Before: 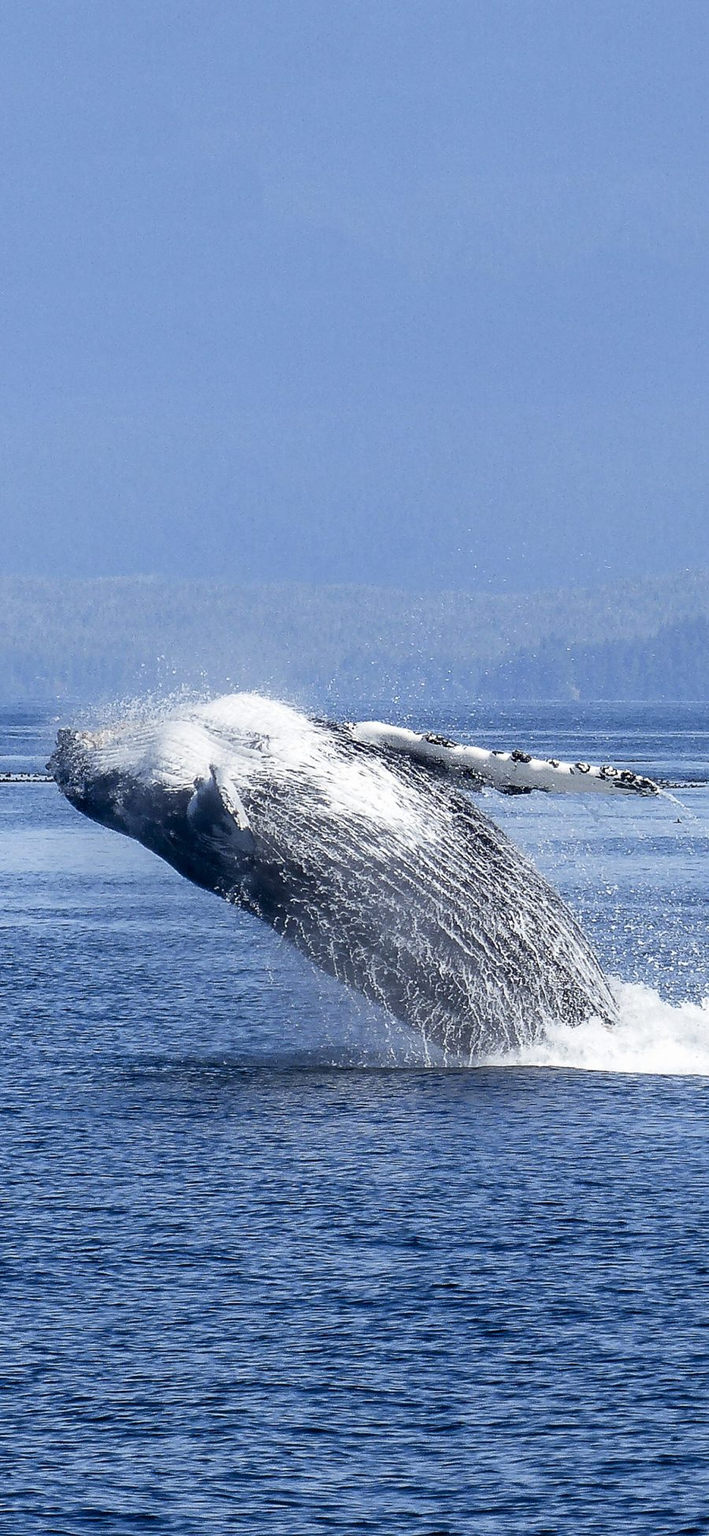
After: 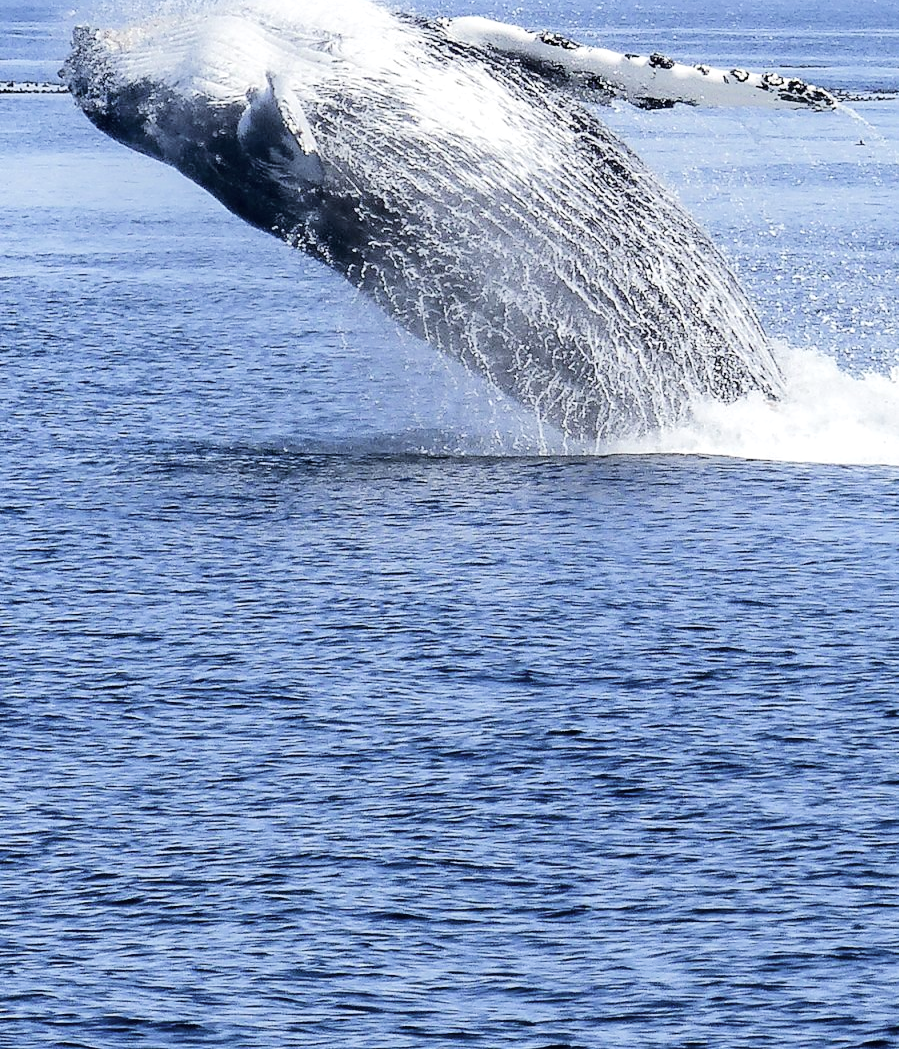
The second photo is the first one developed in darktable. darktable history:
crop and rotate: top 46.167%, right 0.02%
tone equalizer: -7 EV 0.147 EV, -6 EV 0.567 EV, -5 EV 1.14 EV, -4 EV 1.3 EV, -3 EV 1.14 EV, -2 EV 0.6 EV, -1 EV 0.161 EV, edges refinement/feathering 500, mask exposure compensation -1.57 EV, preserve details no
contrast brightness saturation: contrast 0.059, brightness -0.011, saturation -0.235
